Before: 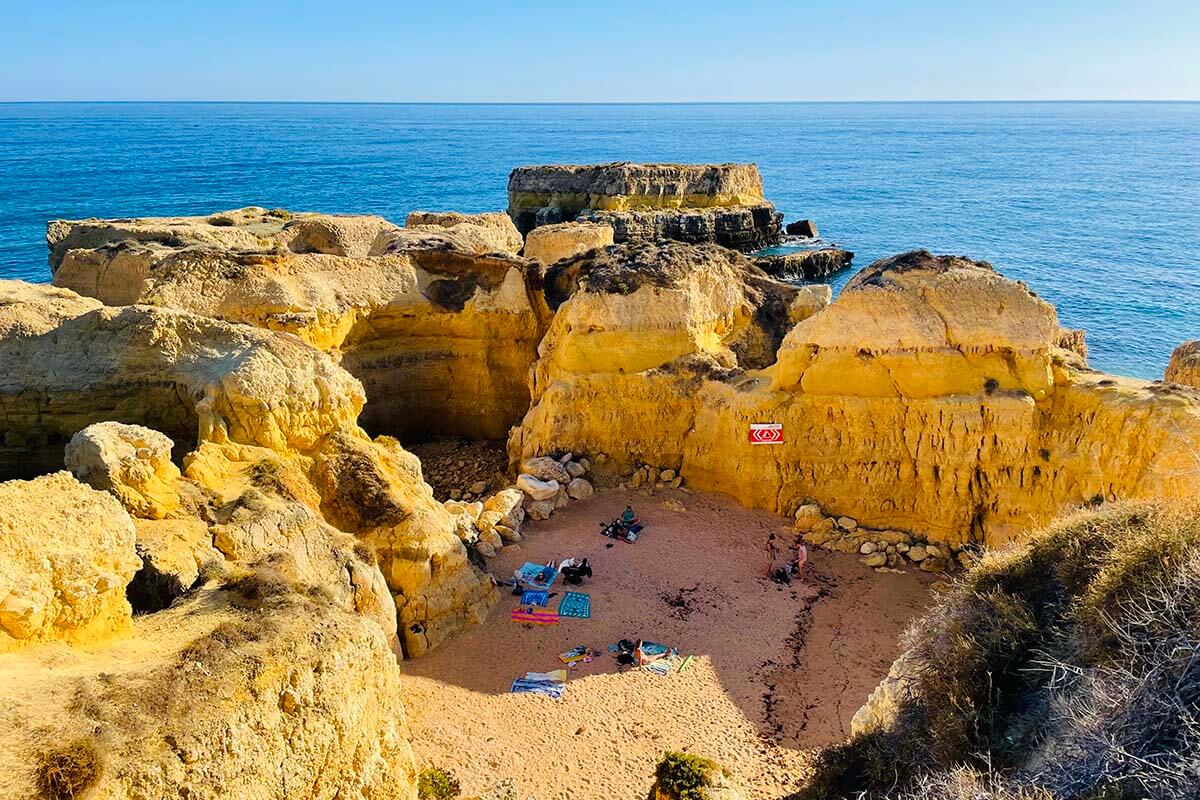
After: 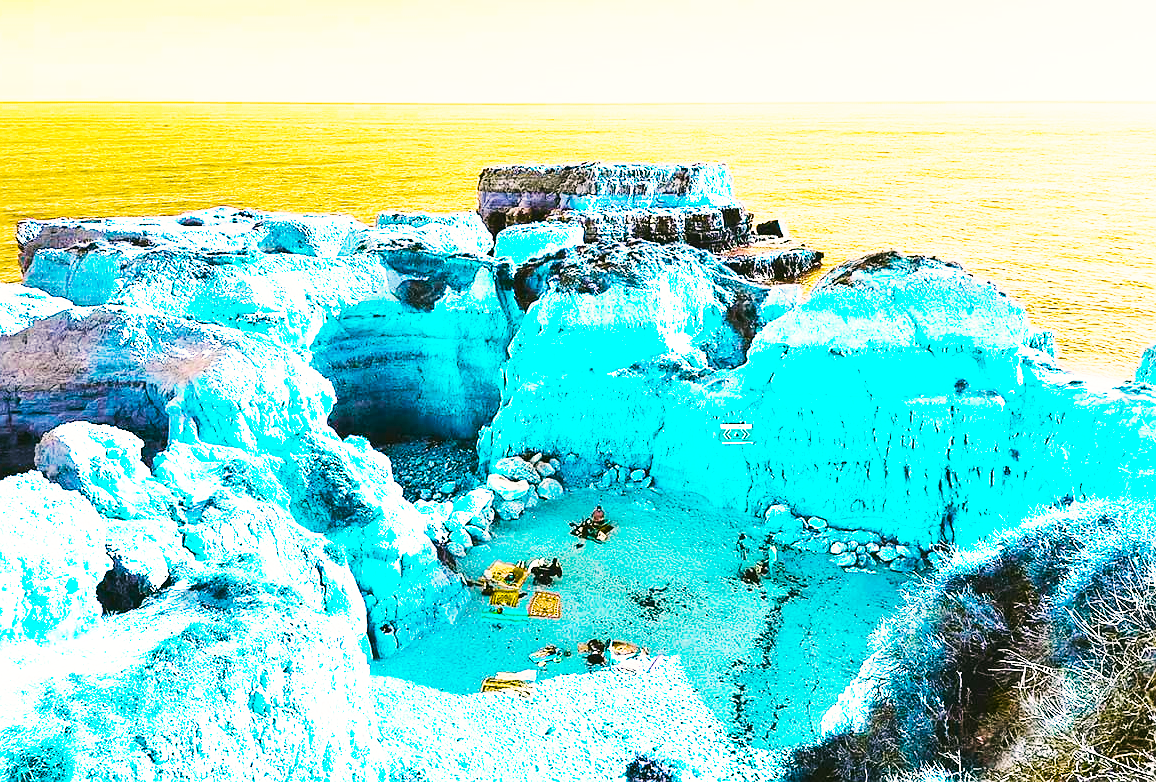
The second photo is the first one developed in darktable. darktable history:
sharpen: radius 0.969, amount 0.604
exposure: black level correction -0.005, exposure 1 EV, compensate highlight preservation false
crop and rotate: left 2.536%, right 1.107%, bottom 2.246%
color correction: highlights a* 4.02, highlights b* 4.98, shadows a* -7.55, shadows b* 4.98
base curve: curves: ch0 [(0, 0) (0.007, 0.004) (0.027, 0.03) (0.046, 0.07) (0.207, 0.54) (0.442, 0.872) (0.673, 0.972) (1, 1)], preserve colors none
color zones: curves: ch0 [(0, 0.5) (0.143, 0.5) (0.286, 0.5) (0.429, 0.504) (0.571, 0.5) (0.714, 0.509) (0.857, 0.5) (1, 0.5)]; ch1 [(0, 0.425) (0.143, 0.425) (0.286, 0.375) (0.429, 0.405) (0.571, 0.5) (0.714, 0.47) (0.857, 0.425) (1, 0.435)]; ch2 [(0, 0.5) (0.143, 0.5) (0.286, 0.5) (0.429, 0.517) (0.571, 0.5) (0.714, 0.51) (0.857, 0.5) (1, 0.5)]
color balance rgb: hue shift 180°, global vibrance 50%, contrast 0.32%
